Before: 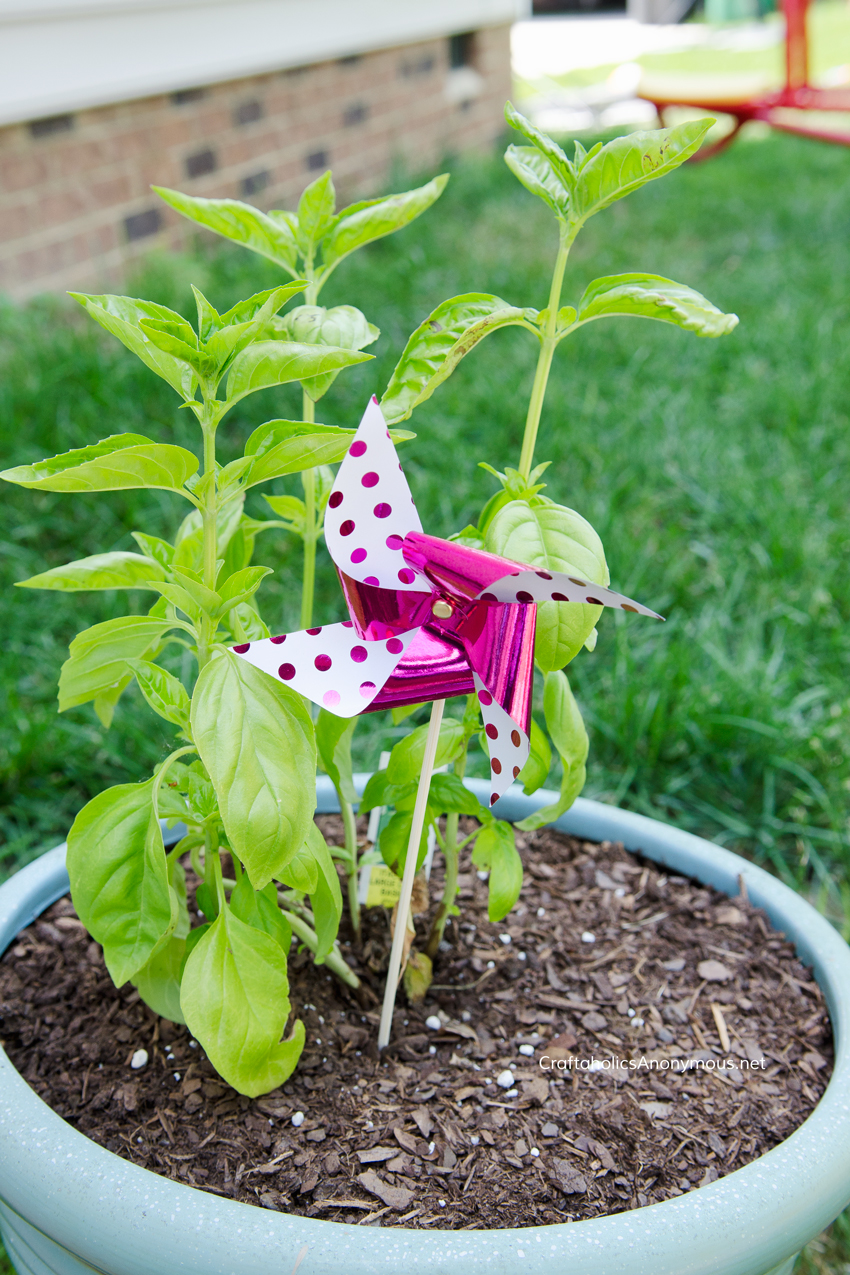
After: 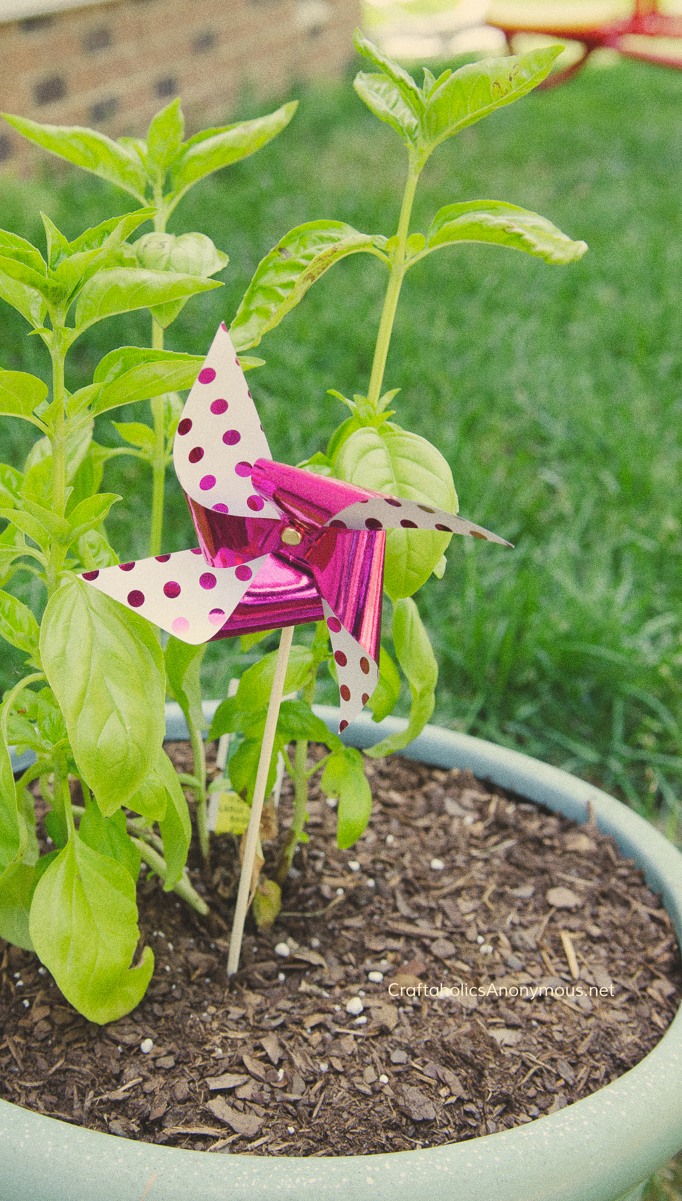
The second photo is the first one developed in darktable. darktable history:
grain: coarseness 0.09 ISO
color balance: lift [1.01, 1, 1, 1], gamma [1.097, 1, 1, 1], gain [0.85, 1, 1, 1]
color correction: highlights a* 1.39, highlights b* 17.83
crop and rotate: left 17.959%, top 5.771%, right 1.742%
